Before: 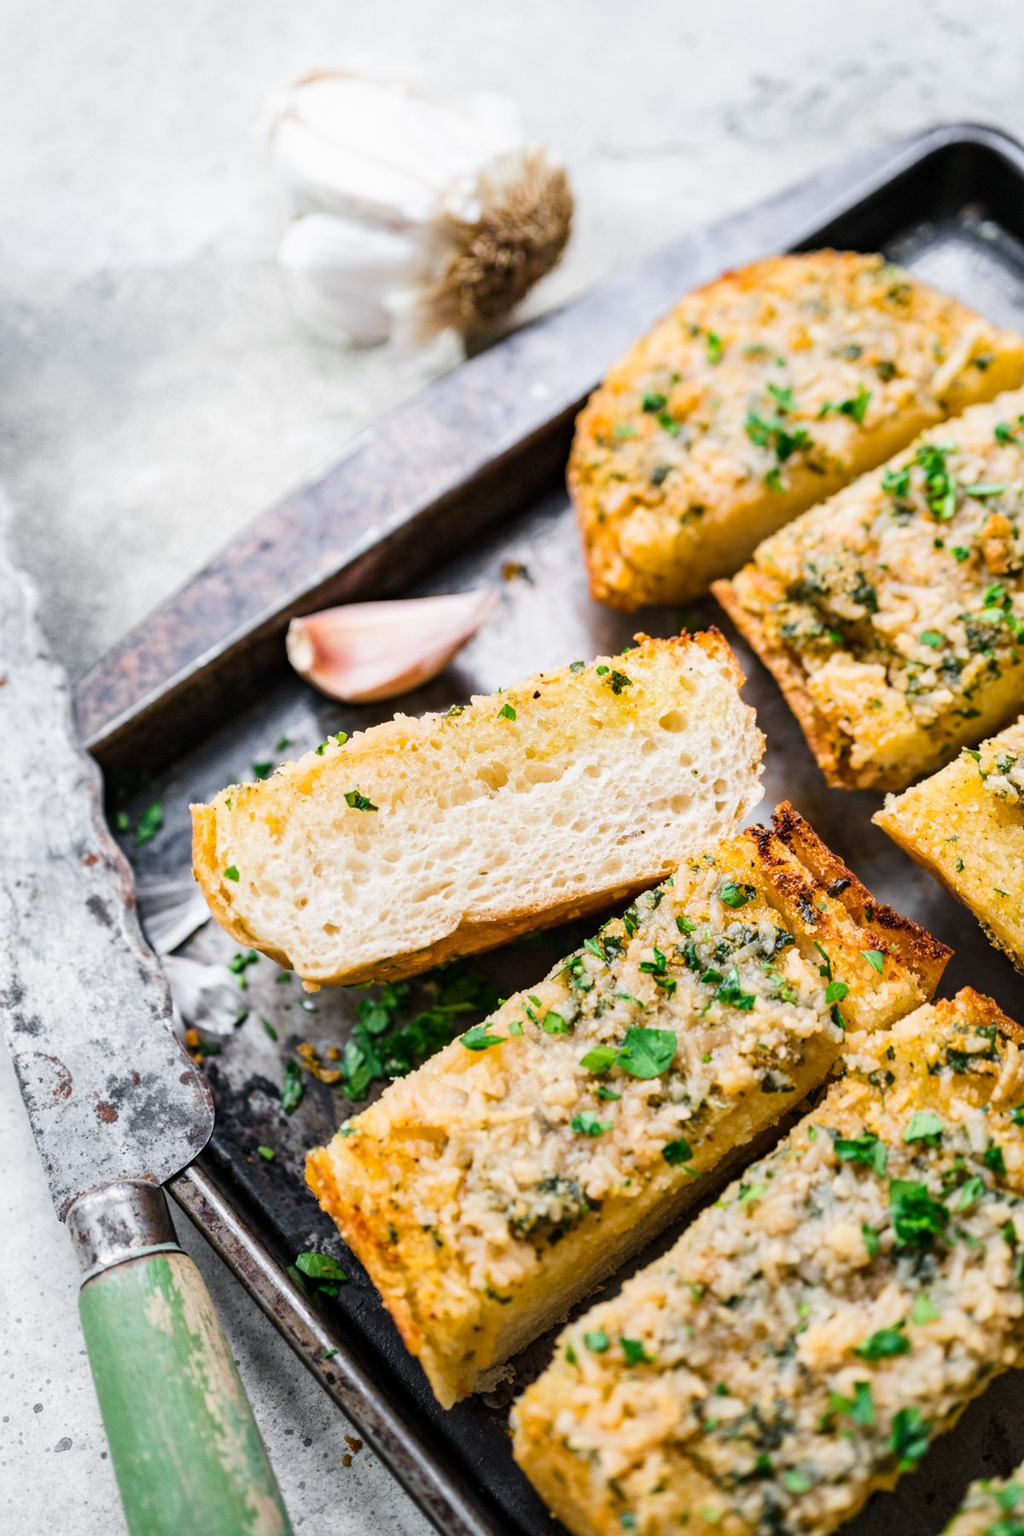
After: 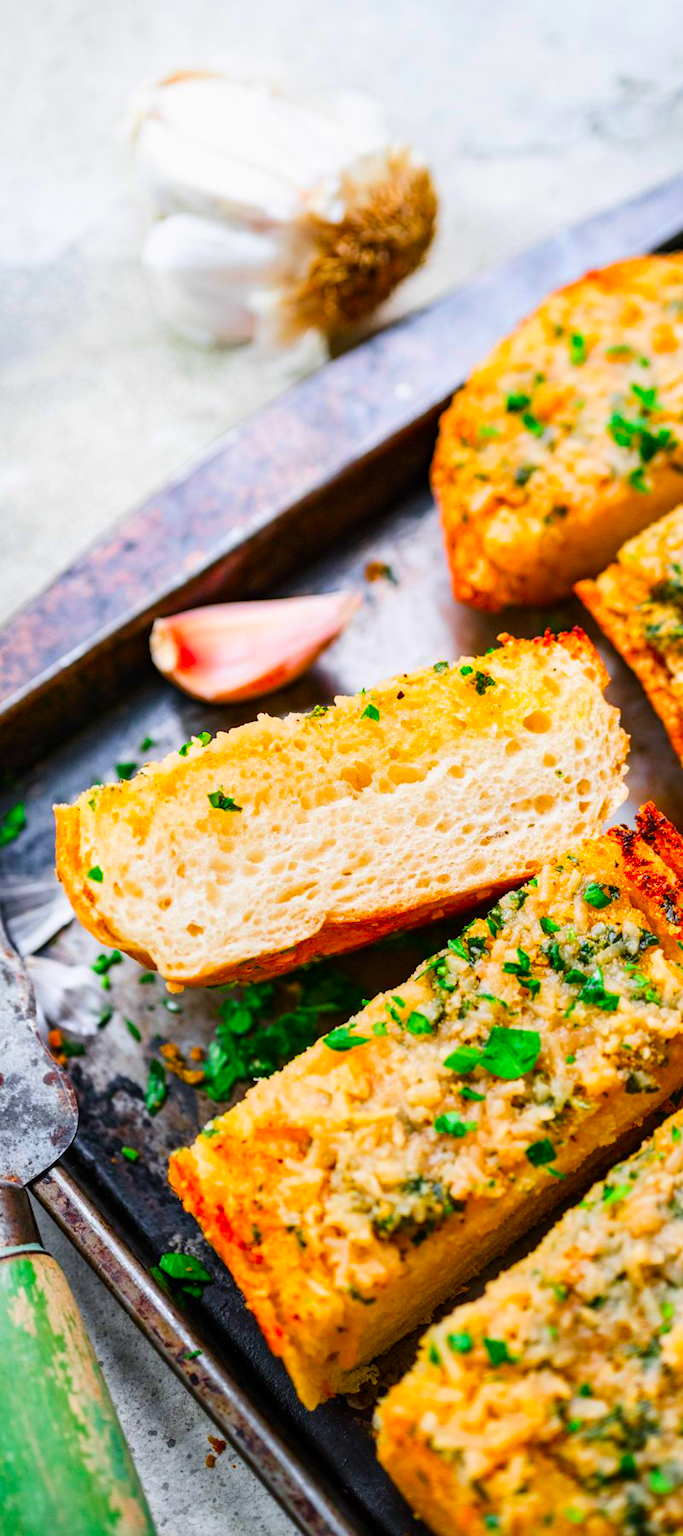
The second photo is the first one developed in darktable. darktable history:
crop and rotate: left 13.335%, right 19.998%
color correction: highlights b* 0.005, saturation 2.12
